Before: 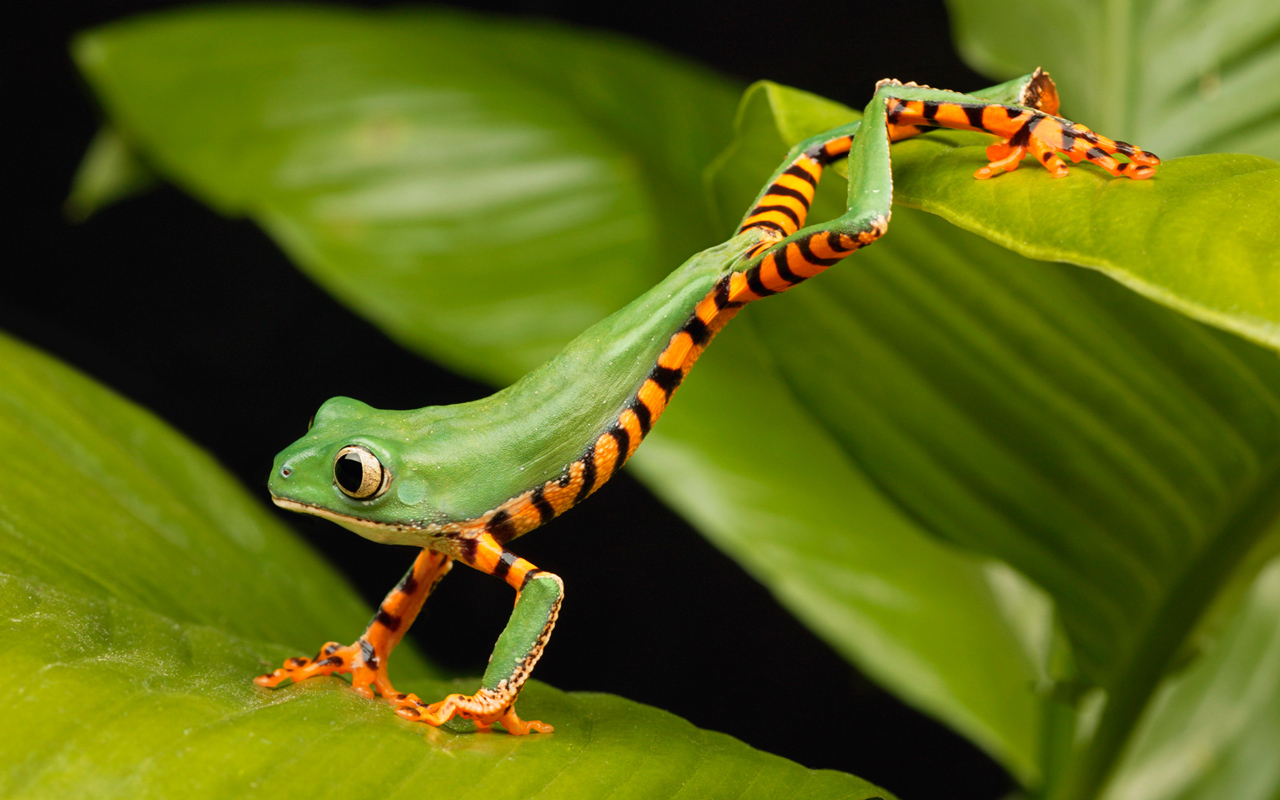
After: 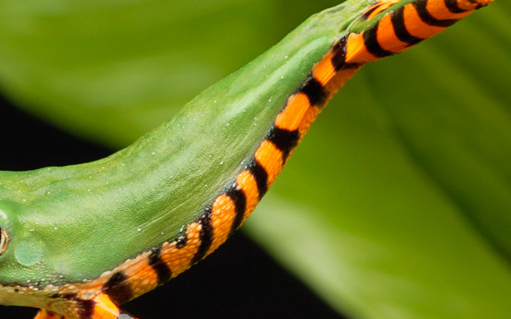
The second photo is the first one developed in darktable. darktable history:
crop: left 30%, top 30%, right 30%, bottom 30%
rotate and perspective: crop left 0, crop top 0
